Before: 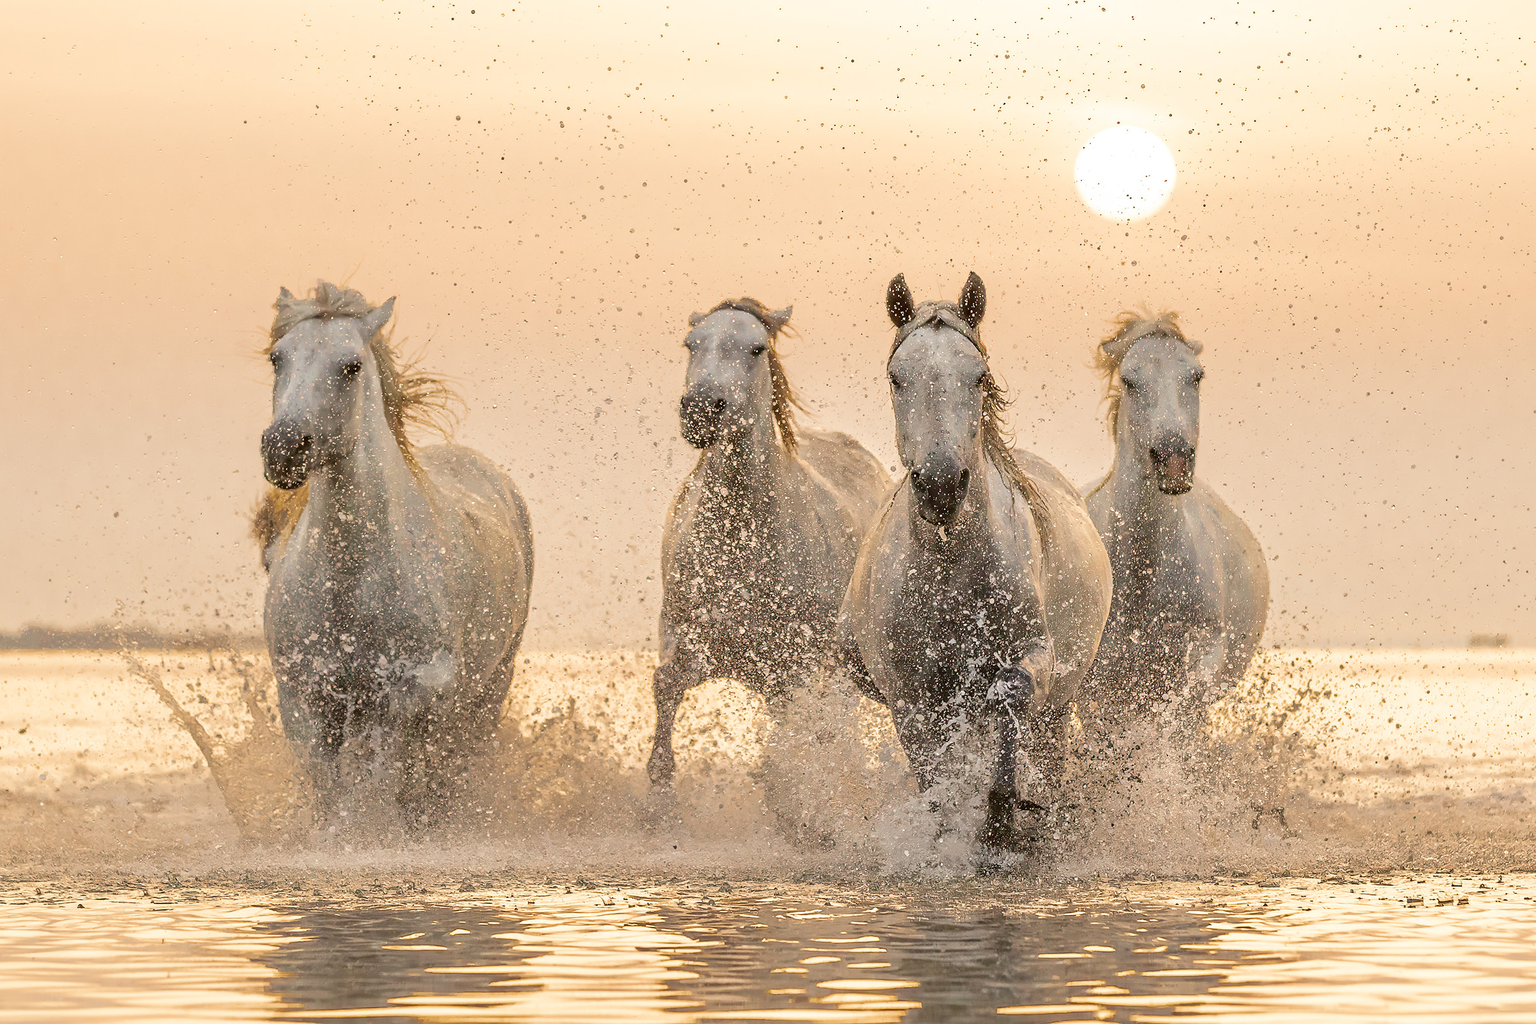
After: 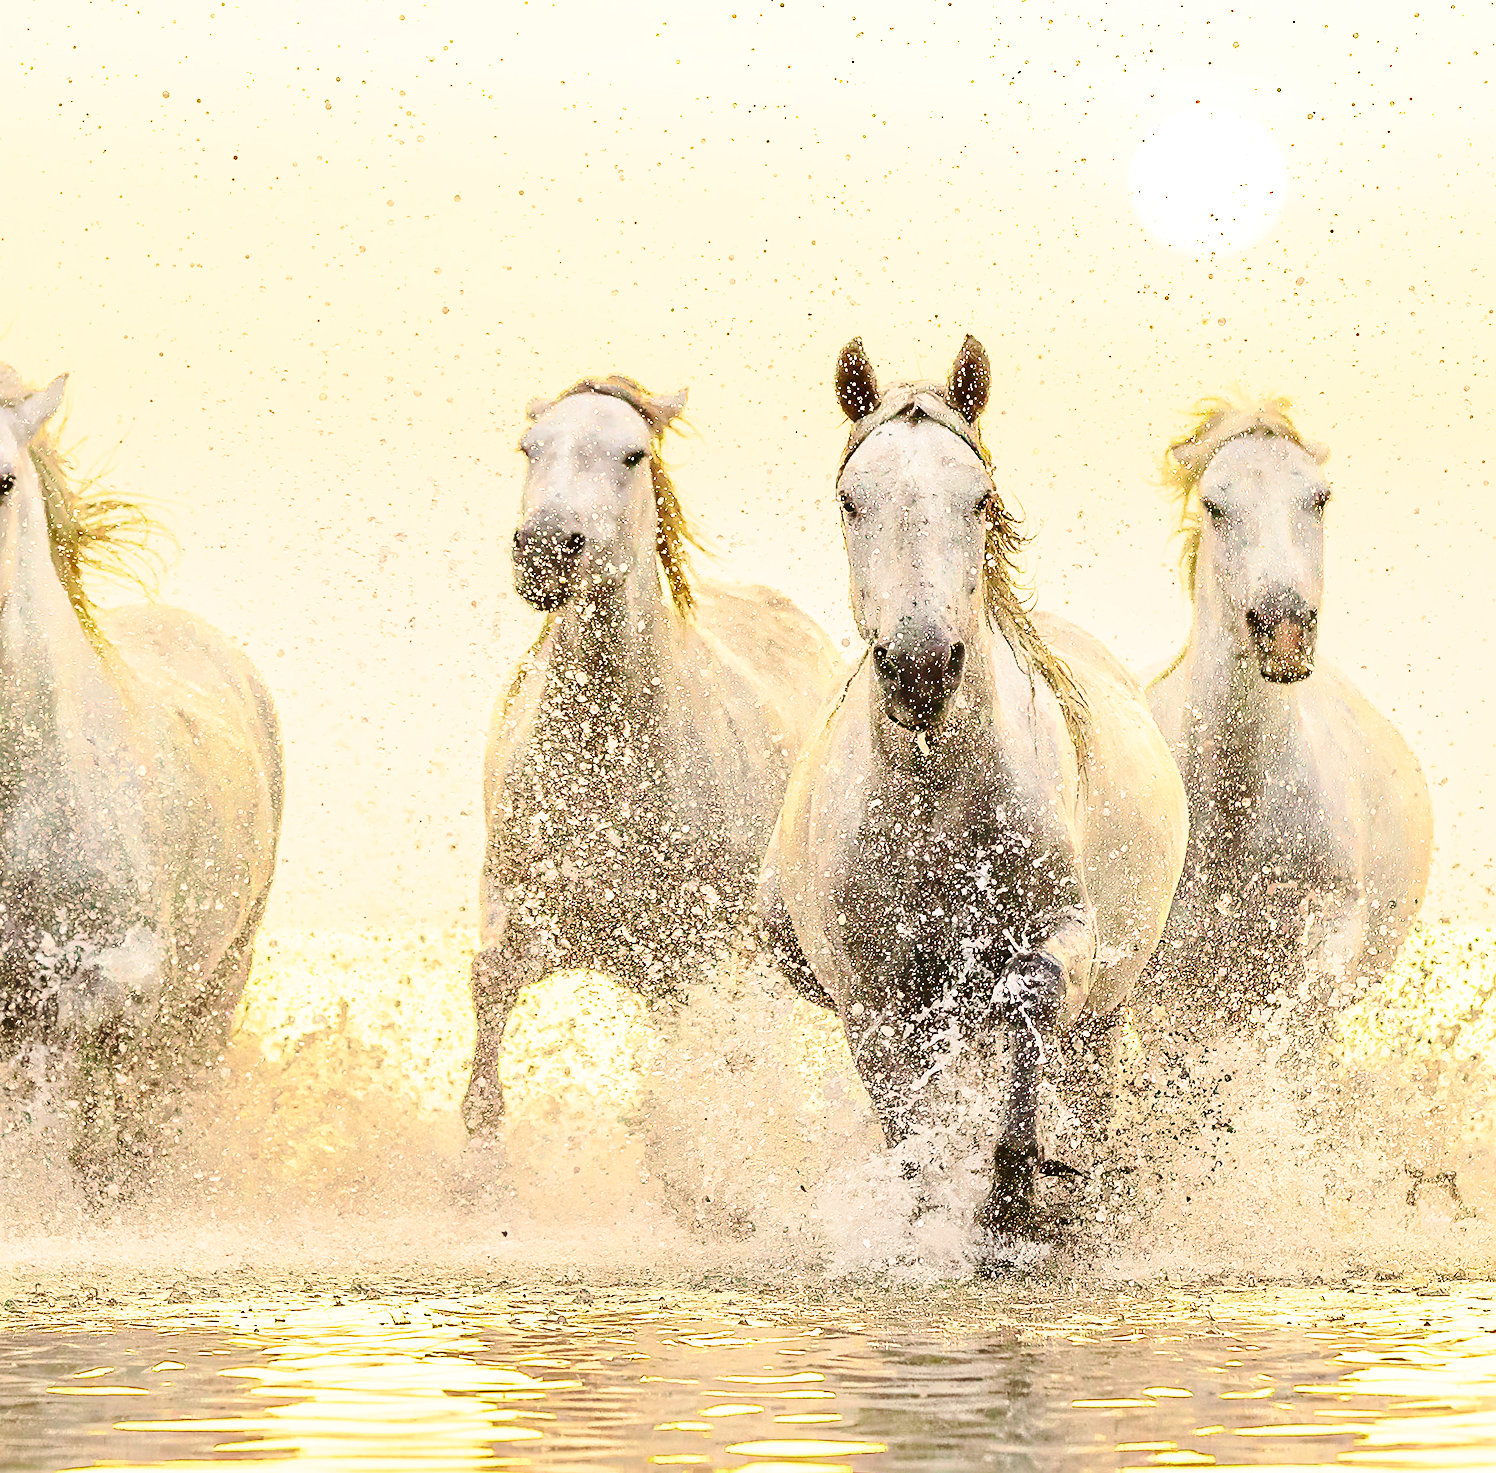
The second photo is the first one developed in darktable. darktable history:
crop and rotate: left 22.918%, top 5.629%, right 14.711%, bottom 2.247%
contrast brightness saturation: contrast 0.2, brightness 0.16, saturation 0.22
base curve: curves: ch0 [(0, 0) (0.028, 0.03) (0.121, 0.232) (0.46, 0.748) (0.859, 0.968) (1, 1)], preserve colors none
color zones: curves: ch2 [(0, 0.5) (0.143, 0.517) (0.286, 0.571) (0.429, 0.522) (0.571, 0.5) (0.714, 0.5) (0.857, 0.5) (1, 0.5)]
sharpen: amount 0.2
